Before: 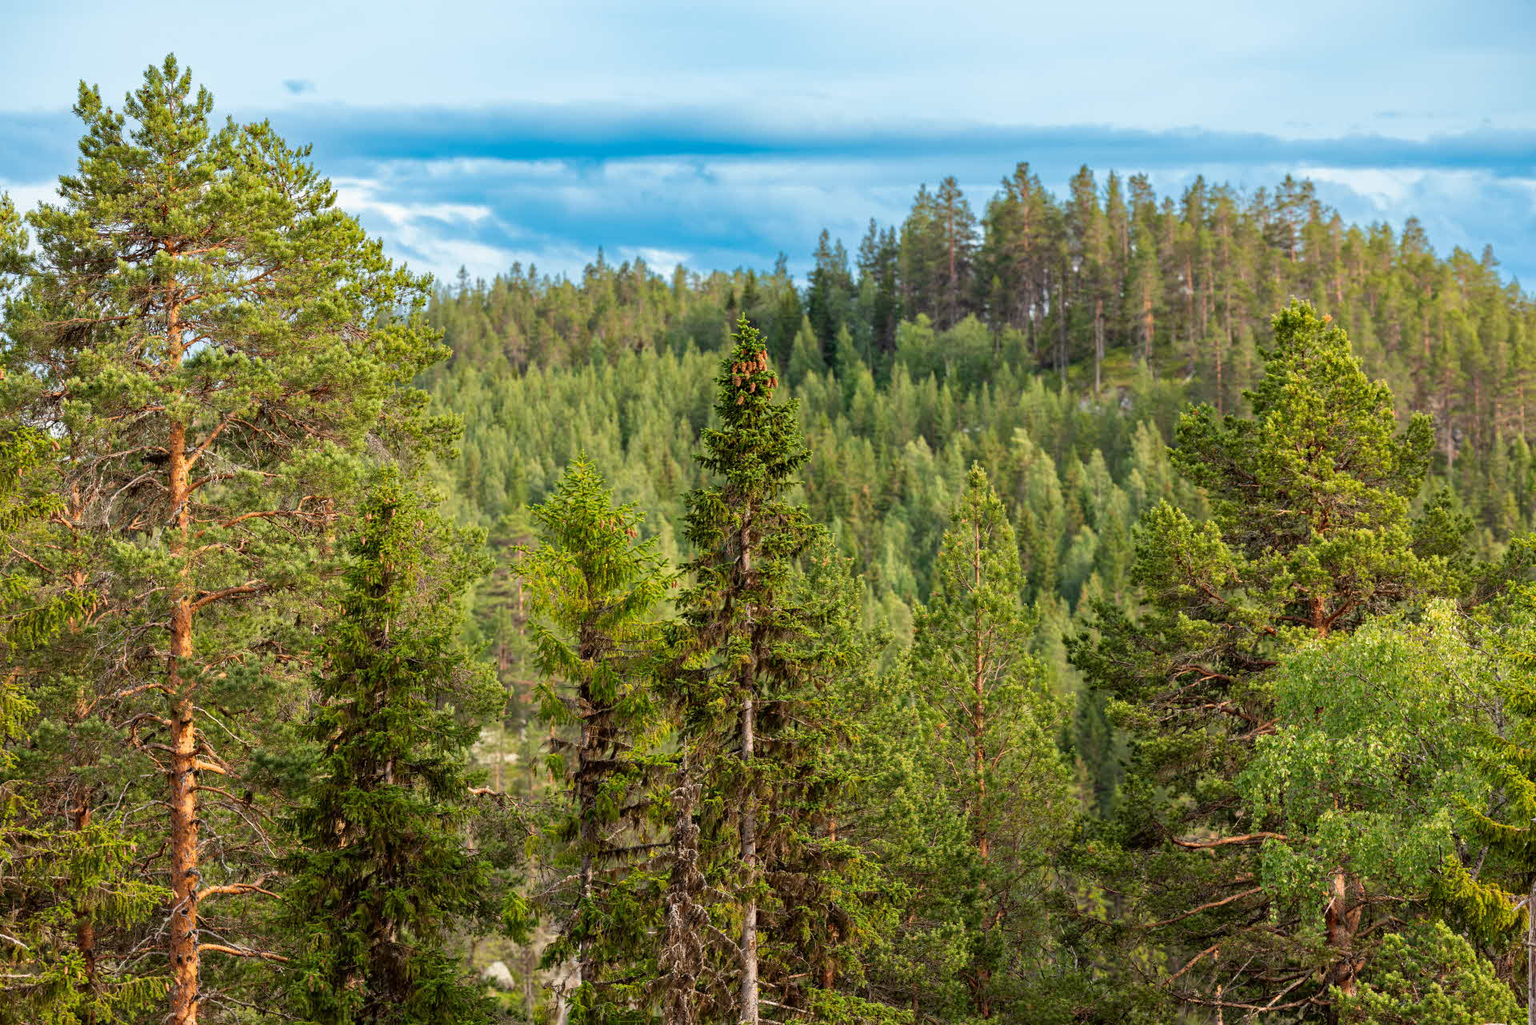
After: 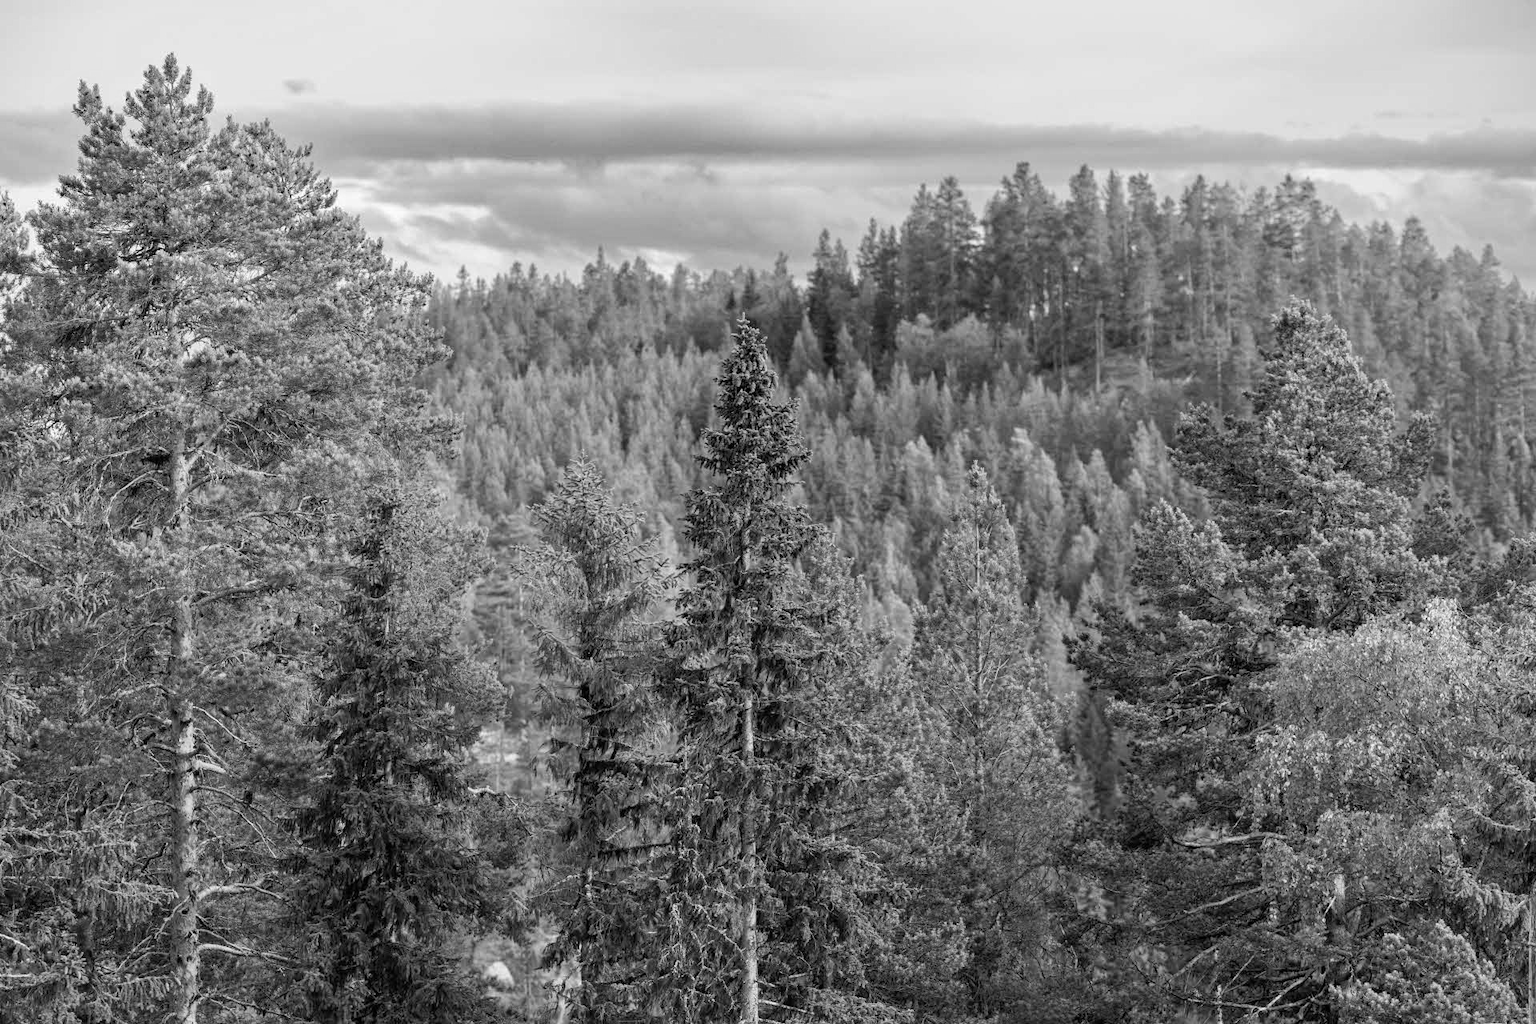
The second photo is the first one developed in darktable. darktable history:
monochrome: on, module defaults
vibrance: vibrance 0%
